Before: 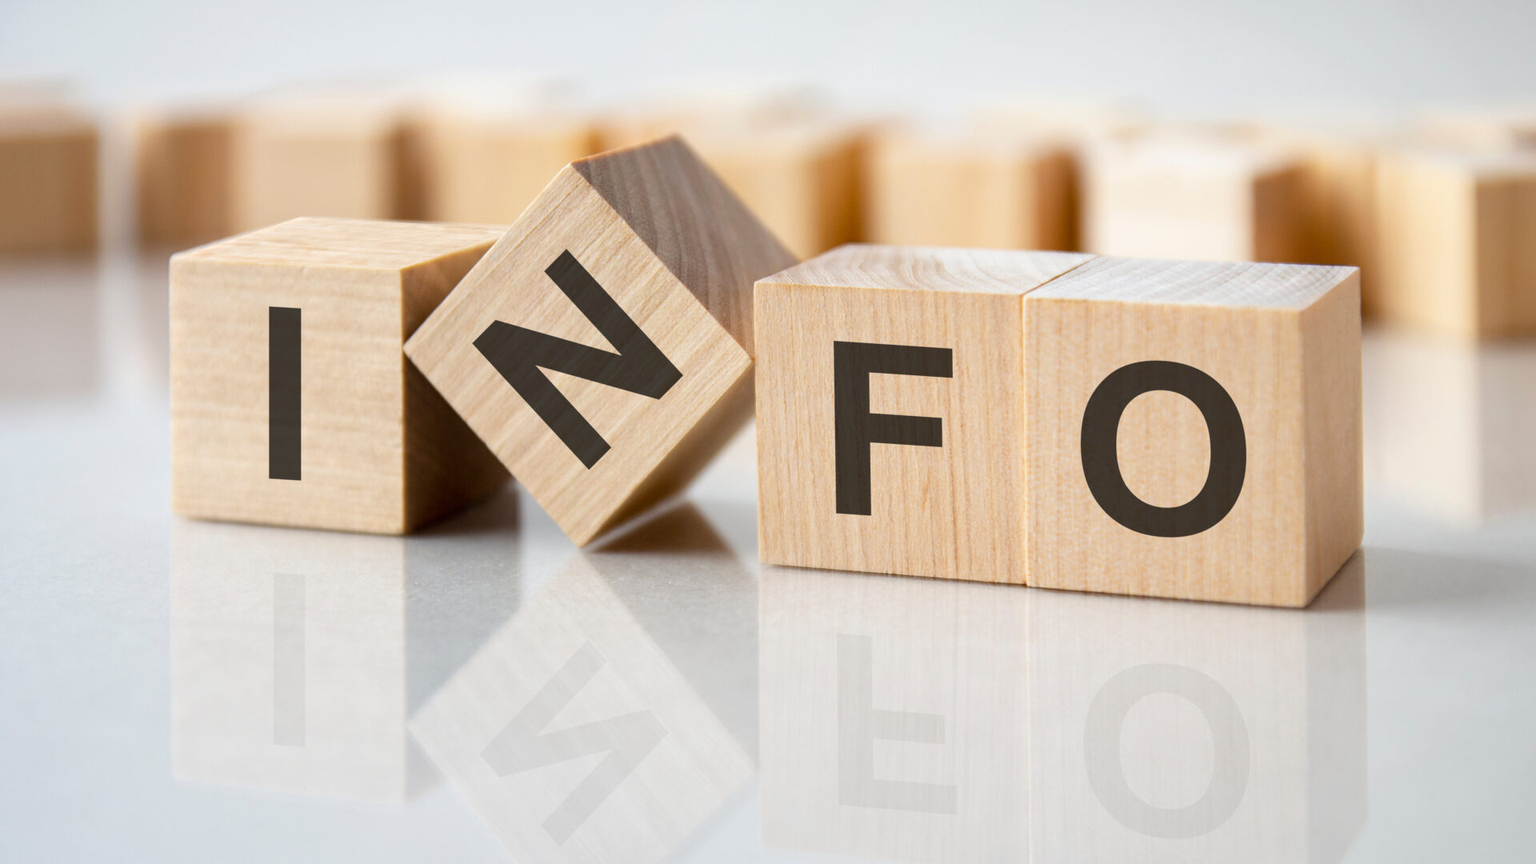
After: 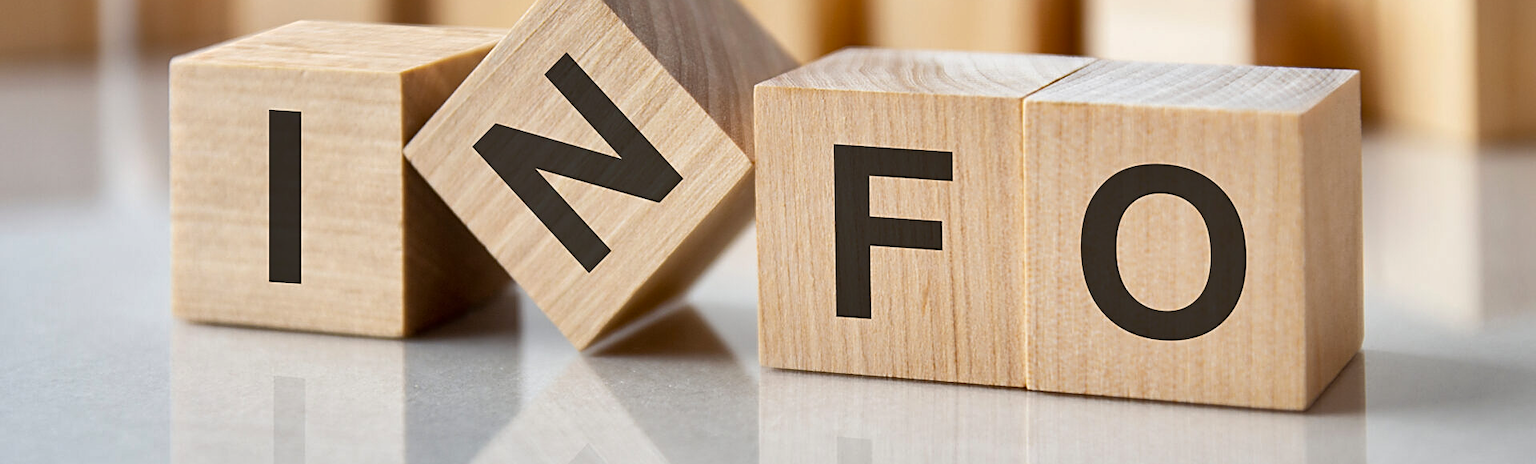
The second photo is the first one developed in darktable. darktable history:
sharpen: on, module defaults
crop and rotate: top 22.827%, bottom 23.406%
shadows and highlights: low approximation 0.01, soften with gaussian
